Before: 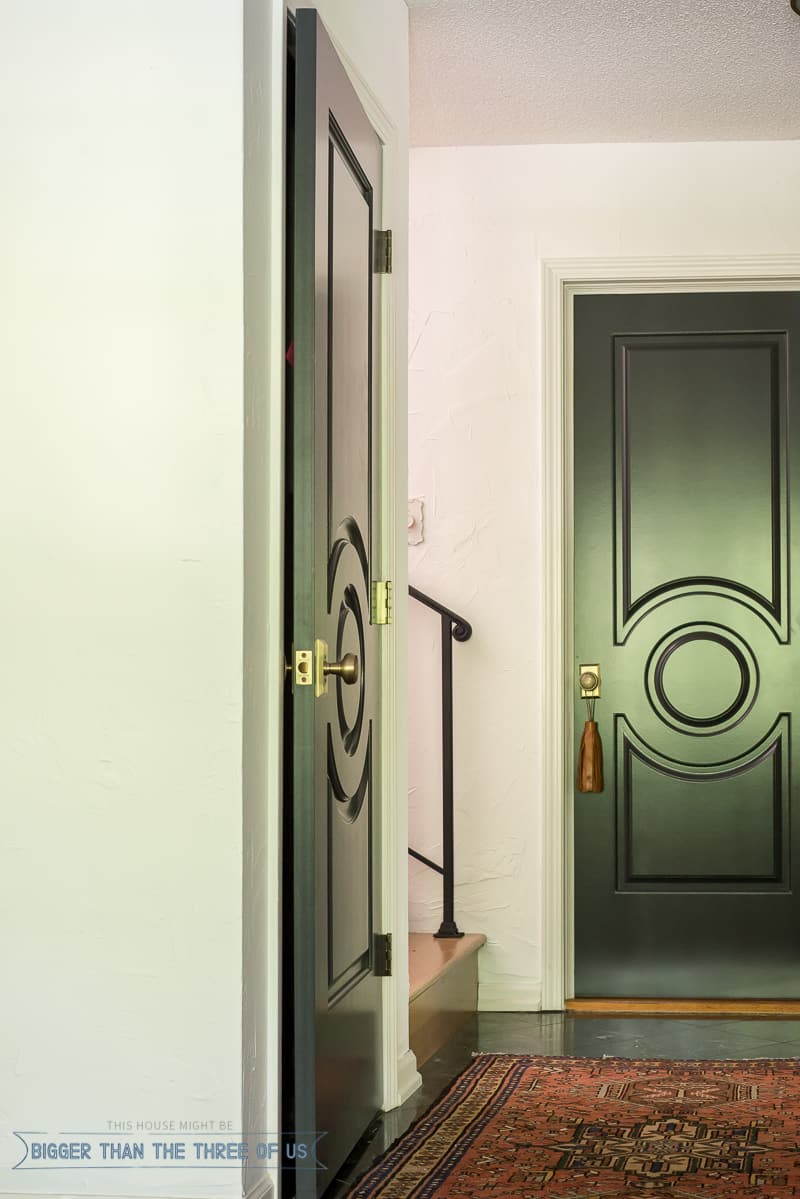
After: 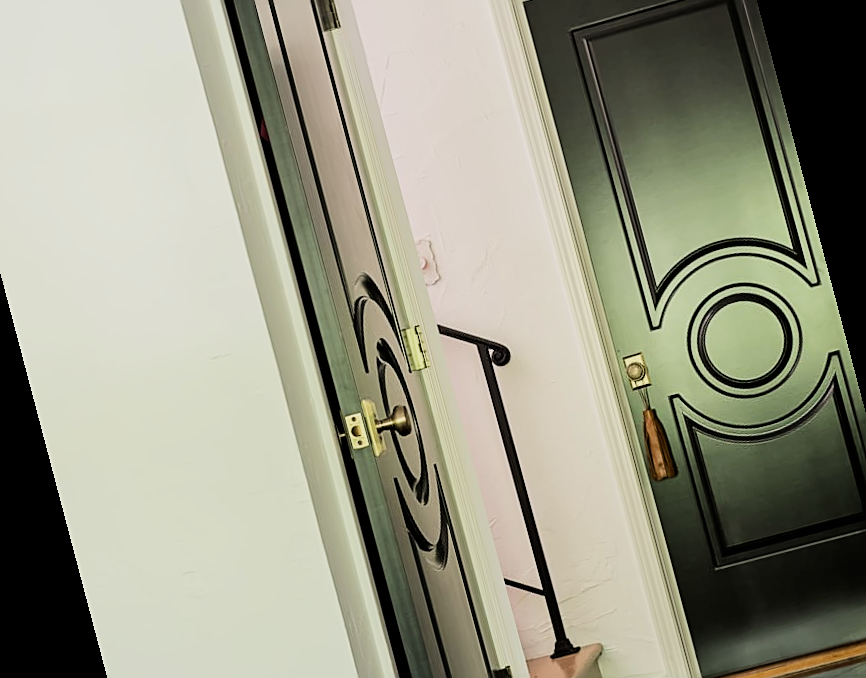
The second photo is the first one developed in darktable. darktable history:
filmic rgb: black relative exposure -5 EV, hardness 2.88, contrast 1.3
sharpen: on, module defaults
rotate and perspective: rotation -14.8°, crop left 0.1, crop right 0.903, crop top 0.25, crop bottom 0.748
